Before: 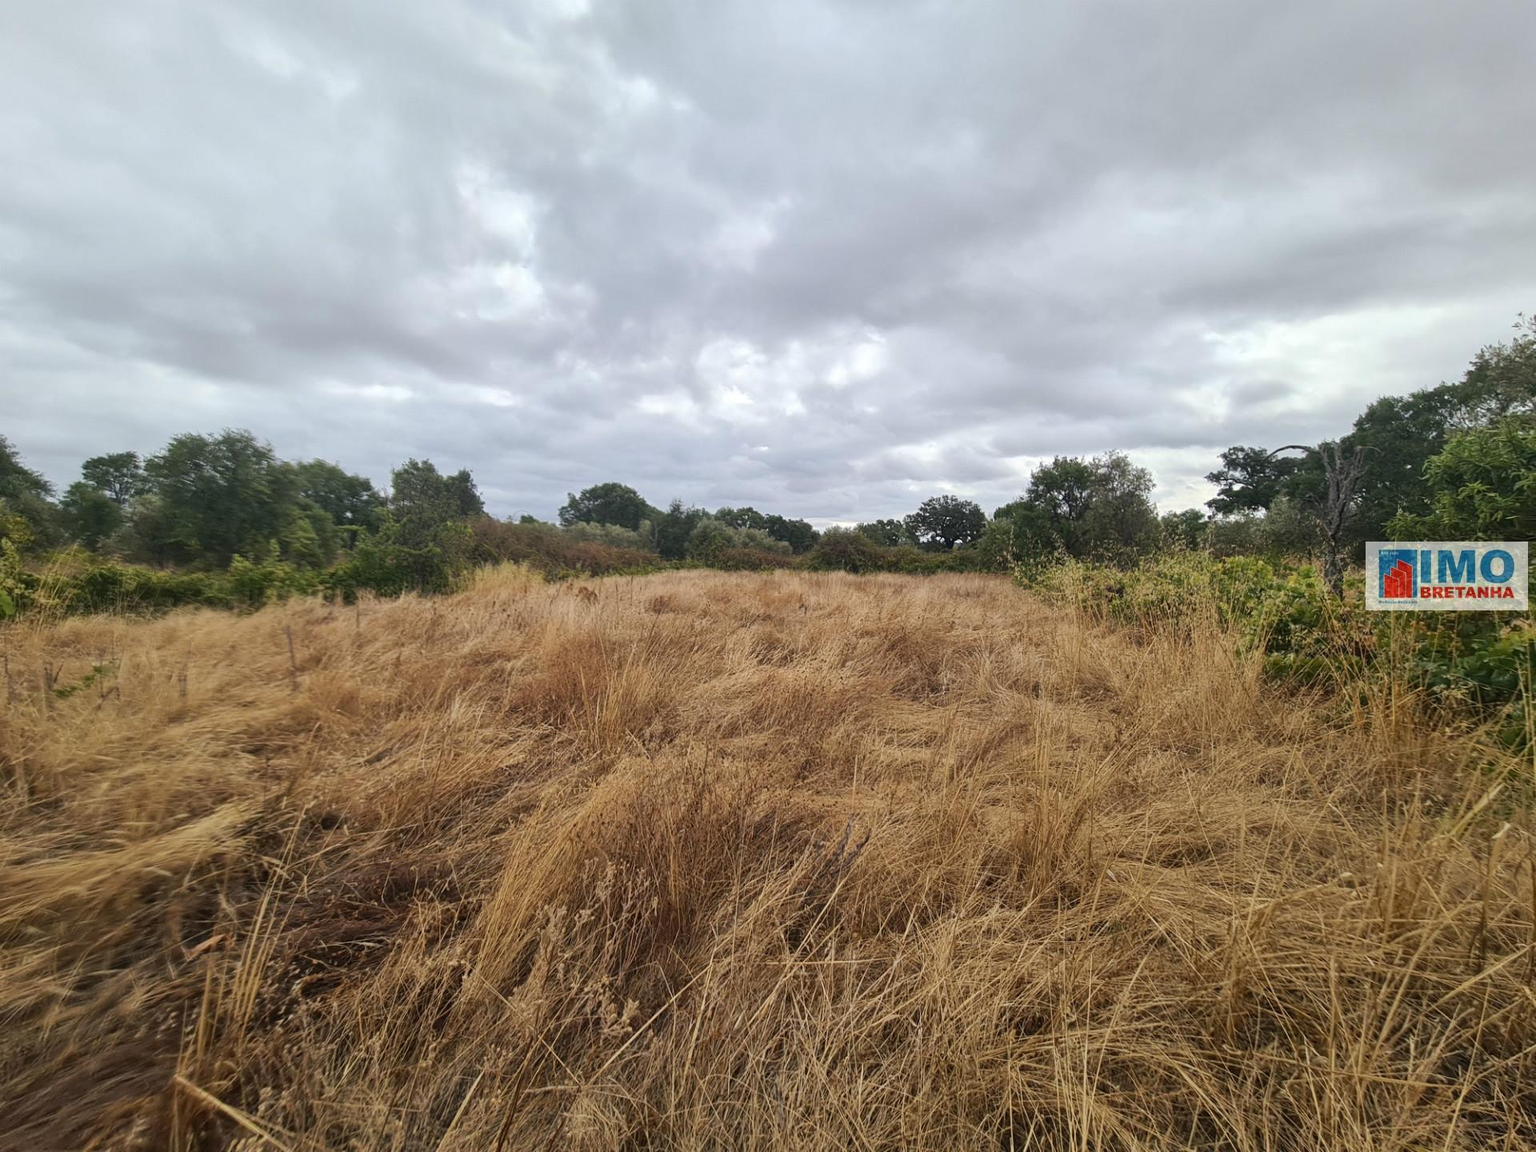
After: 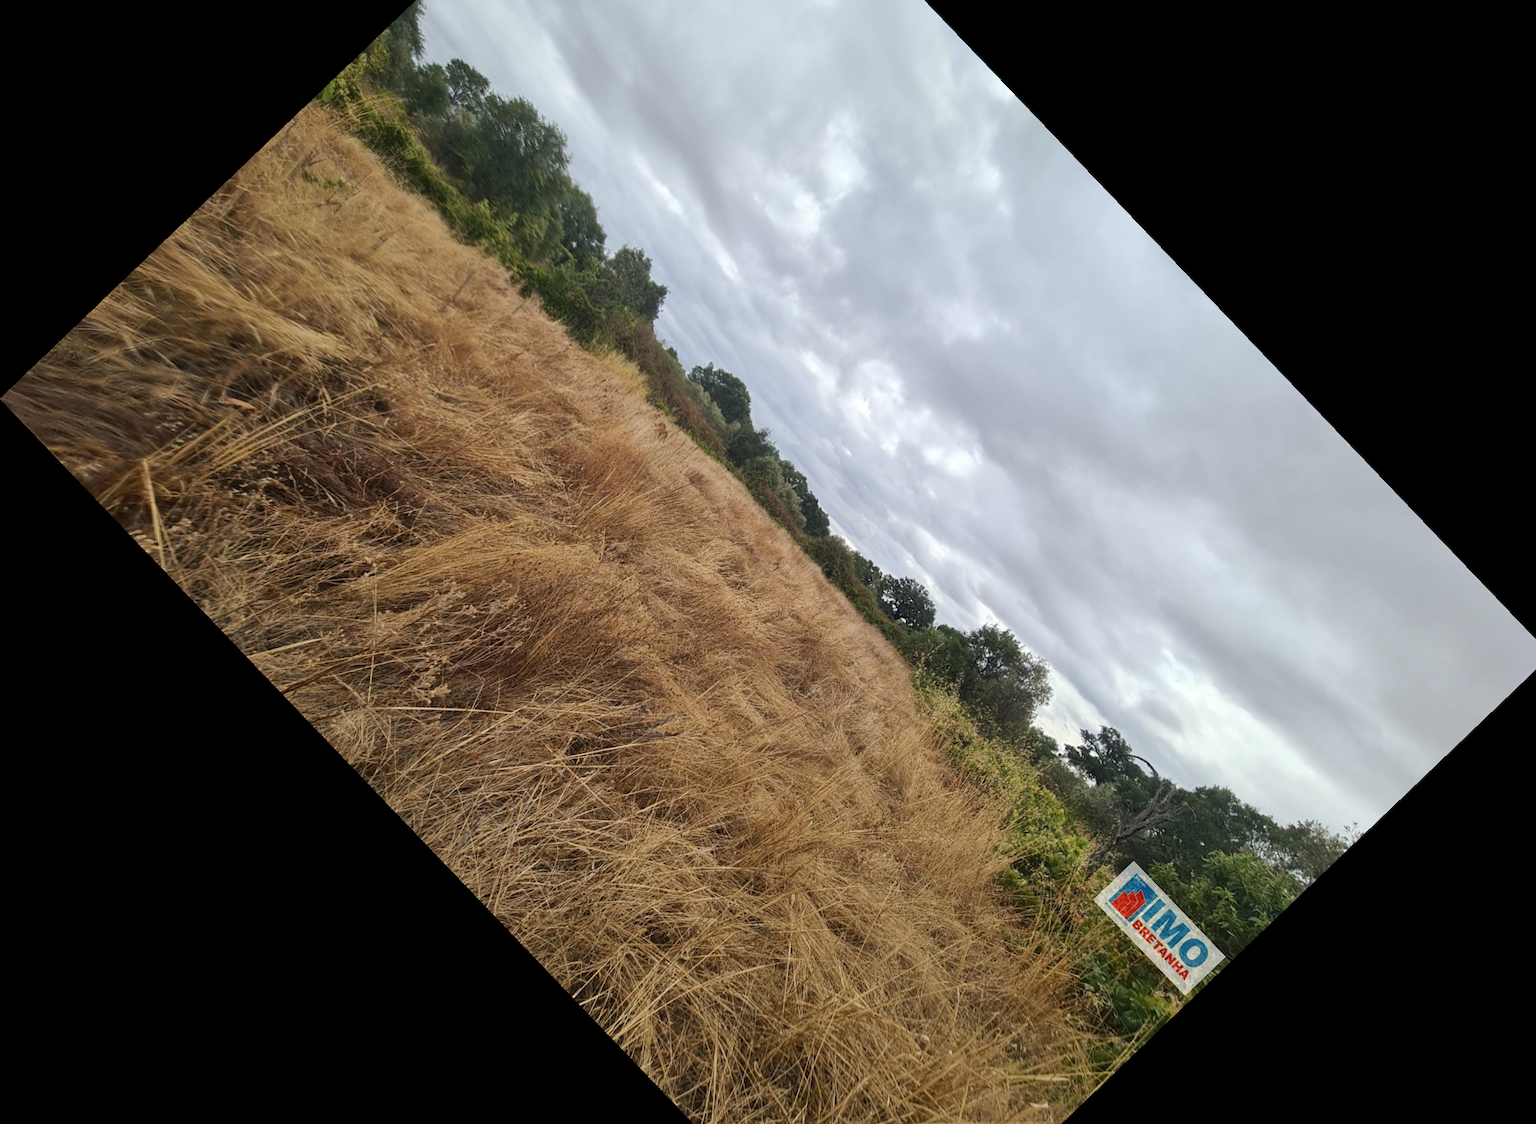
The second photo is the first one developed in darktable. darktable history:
crop and rotate: angle -46.26°, top 16.234%, right 0.912%, bottom 11.704%
